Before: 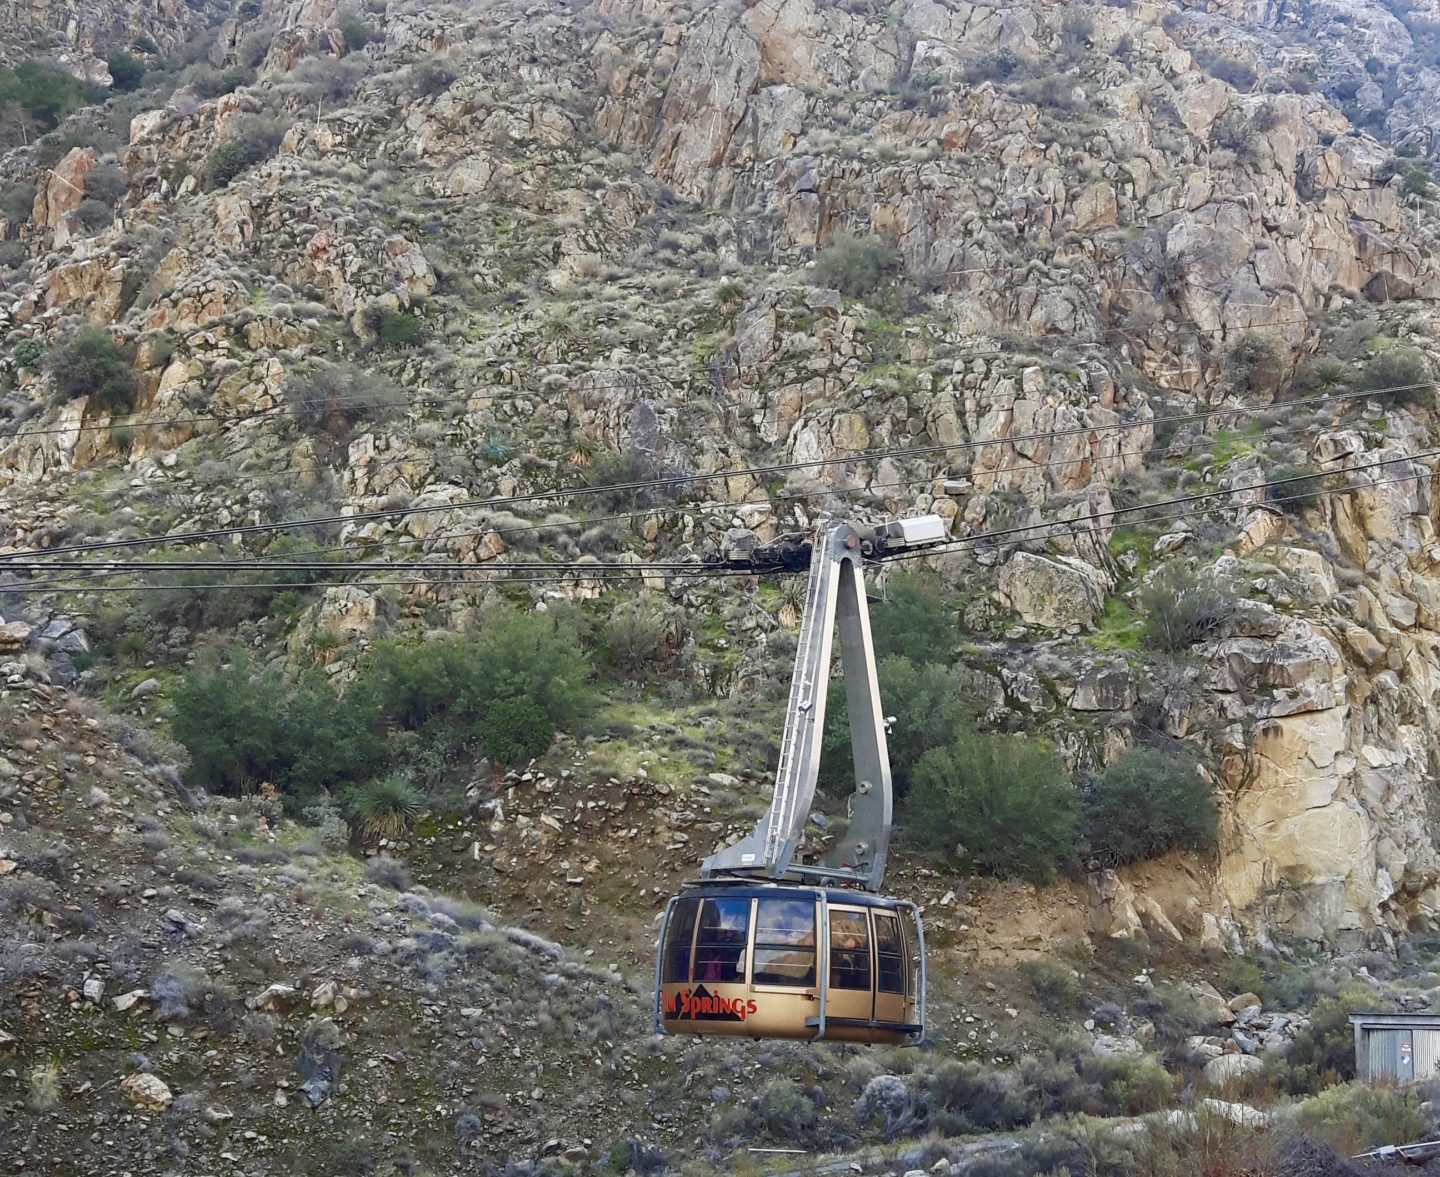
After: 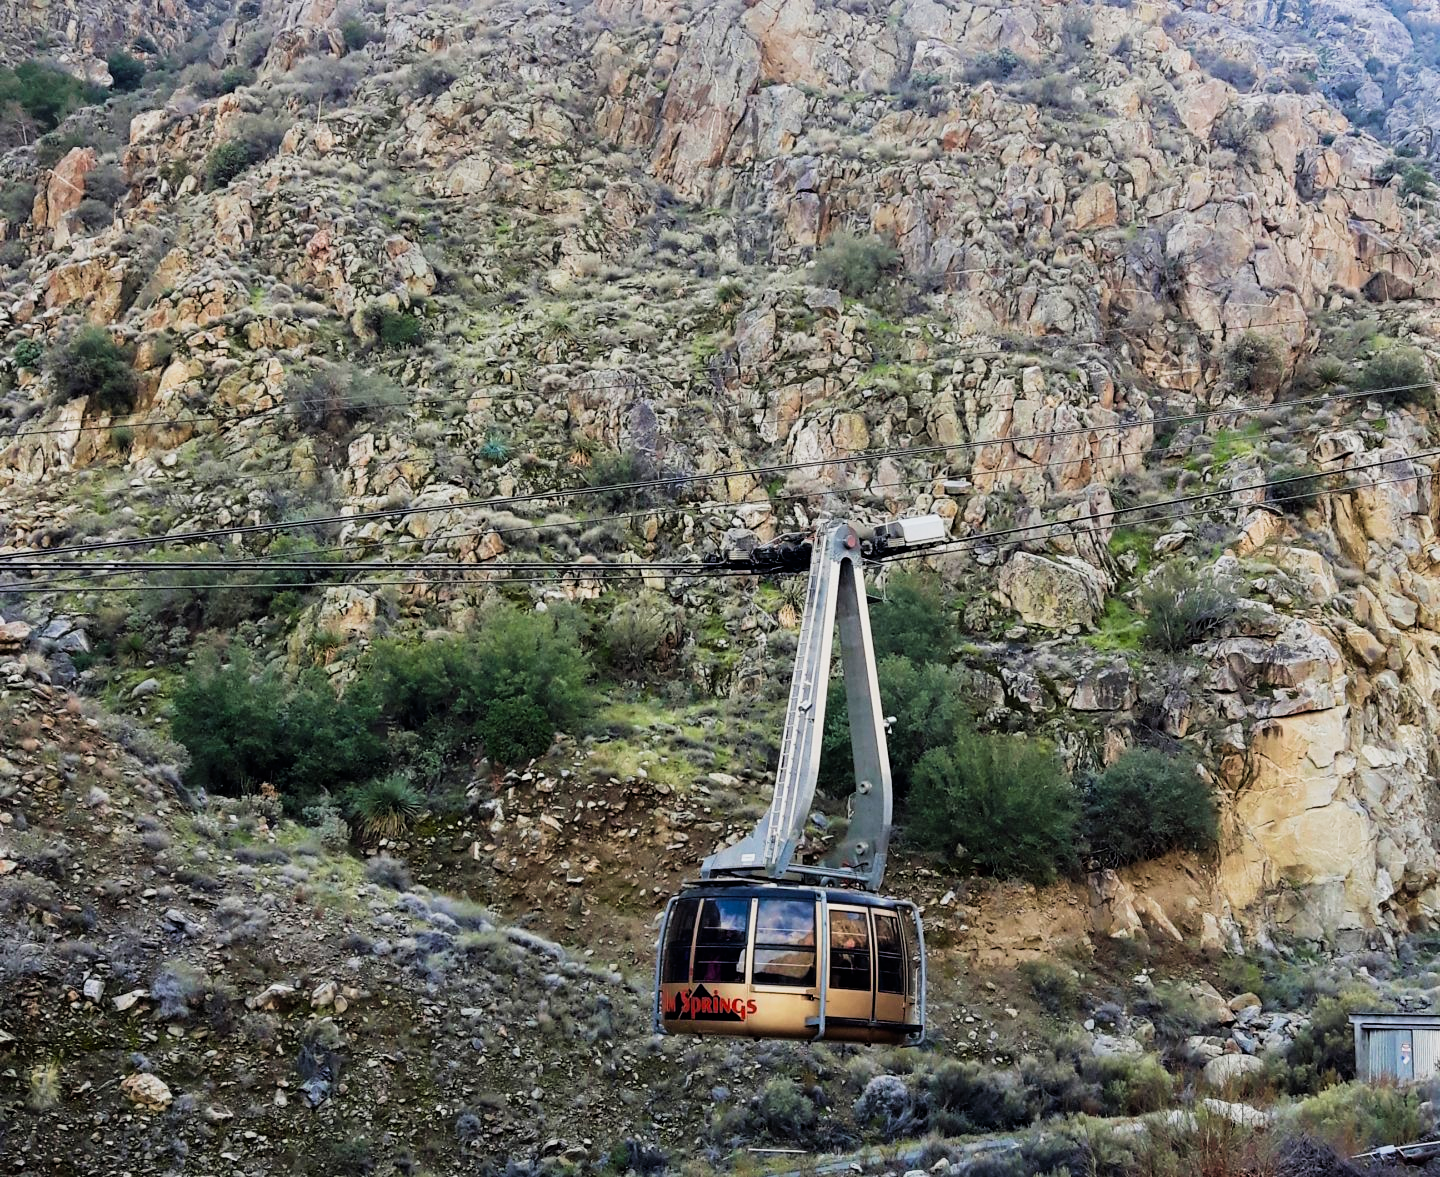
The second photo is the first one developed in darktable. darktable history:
velvia: on, module defaults
filmic rgb: black relative exposure -5.11 EV, white relative exposure 3.56 EV, hardness 3.19, contrast 1.408, highlights saturation mix -49.8%, iterations of high-quality reconstruction 0
